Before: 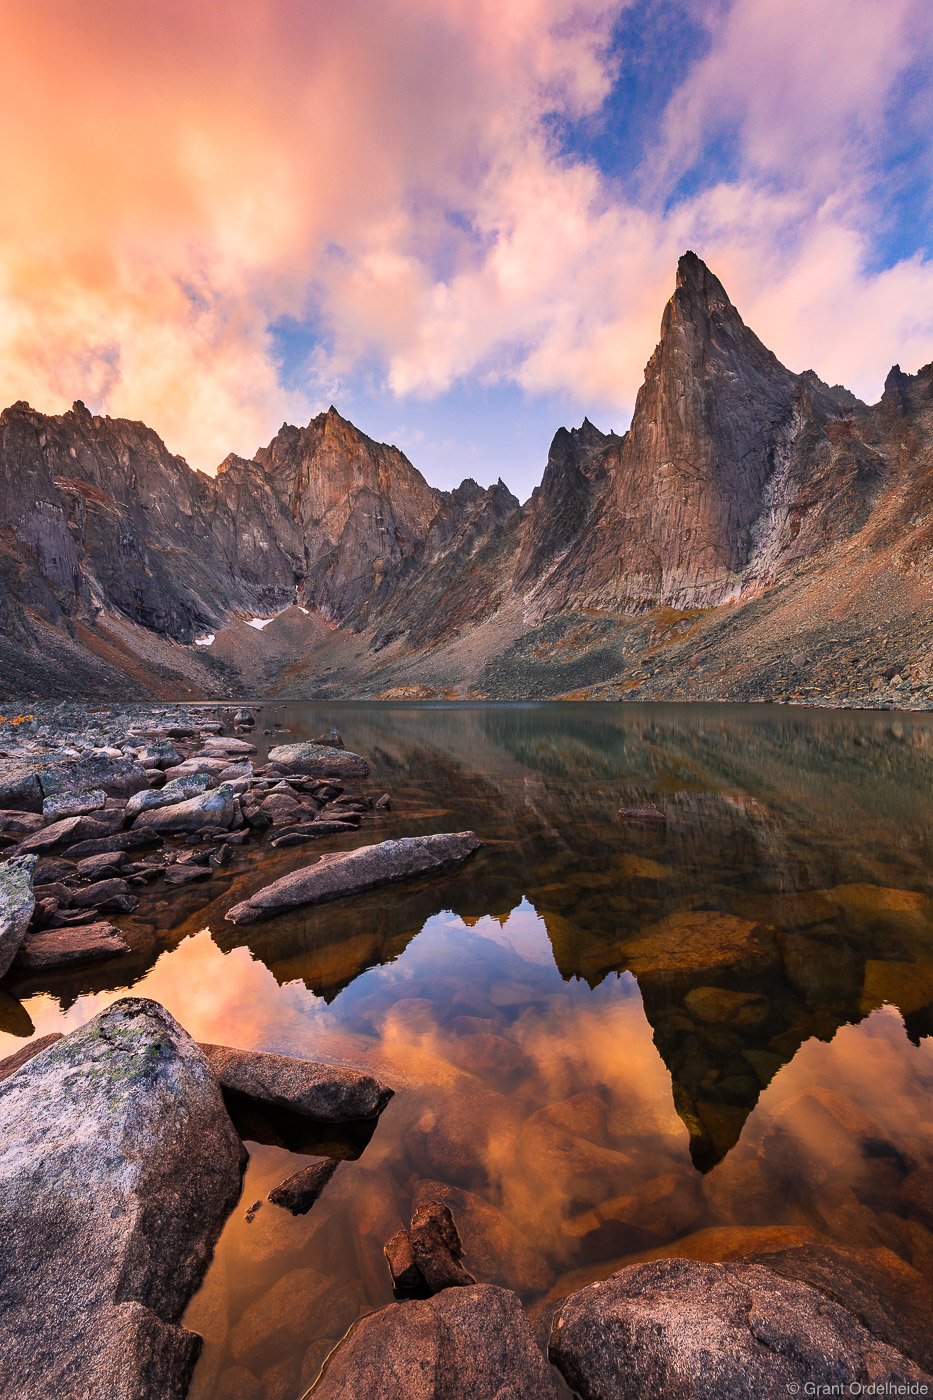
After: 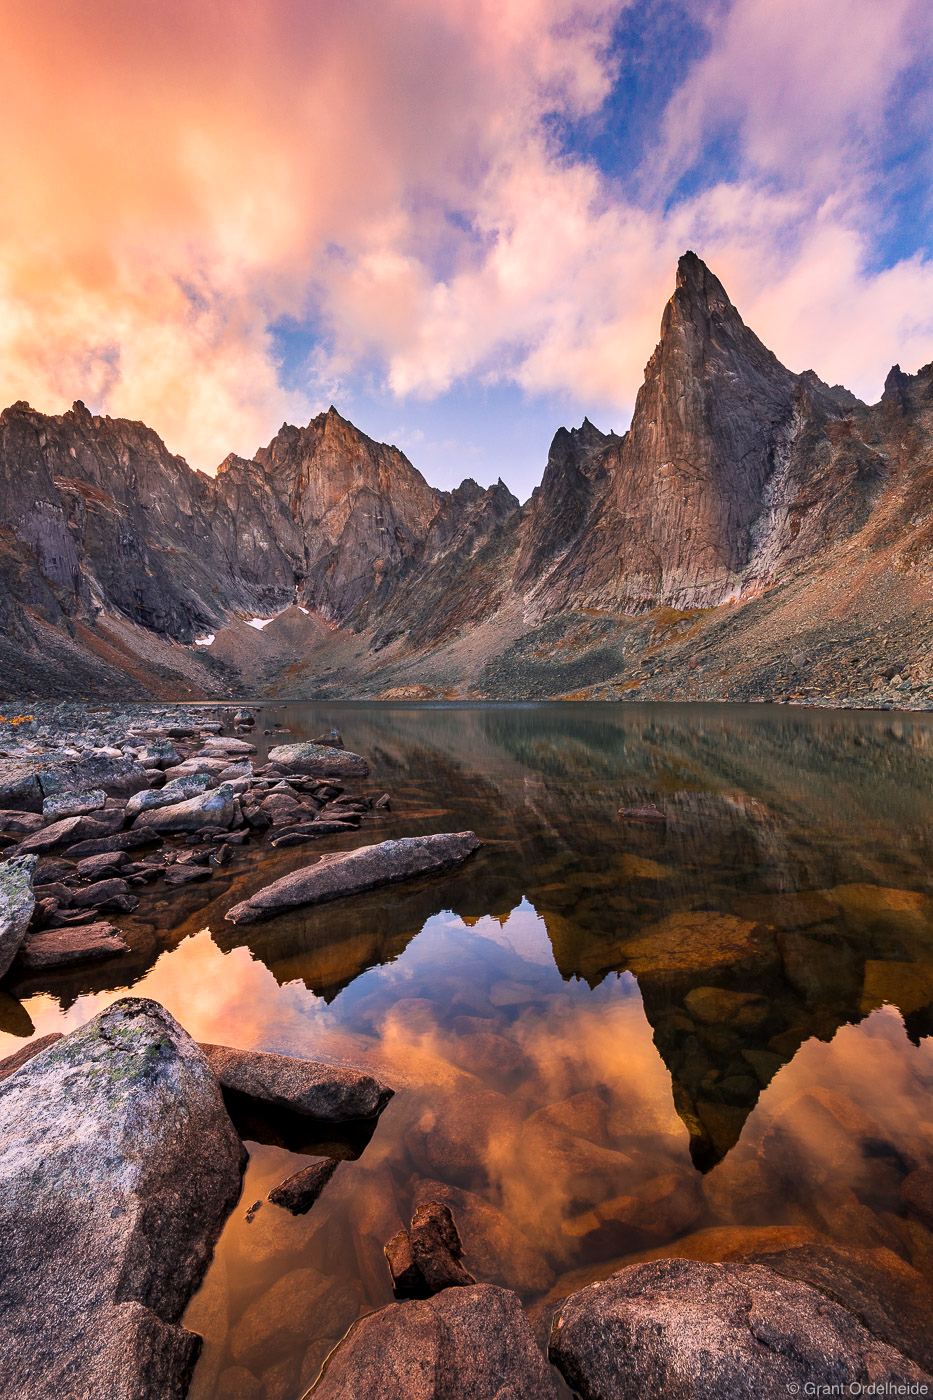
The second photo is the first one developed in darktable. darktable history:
local contrast: highlights 104%, shadows 100%, detail 119%, midtone range 0.2
